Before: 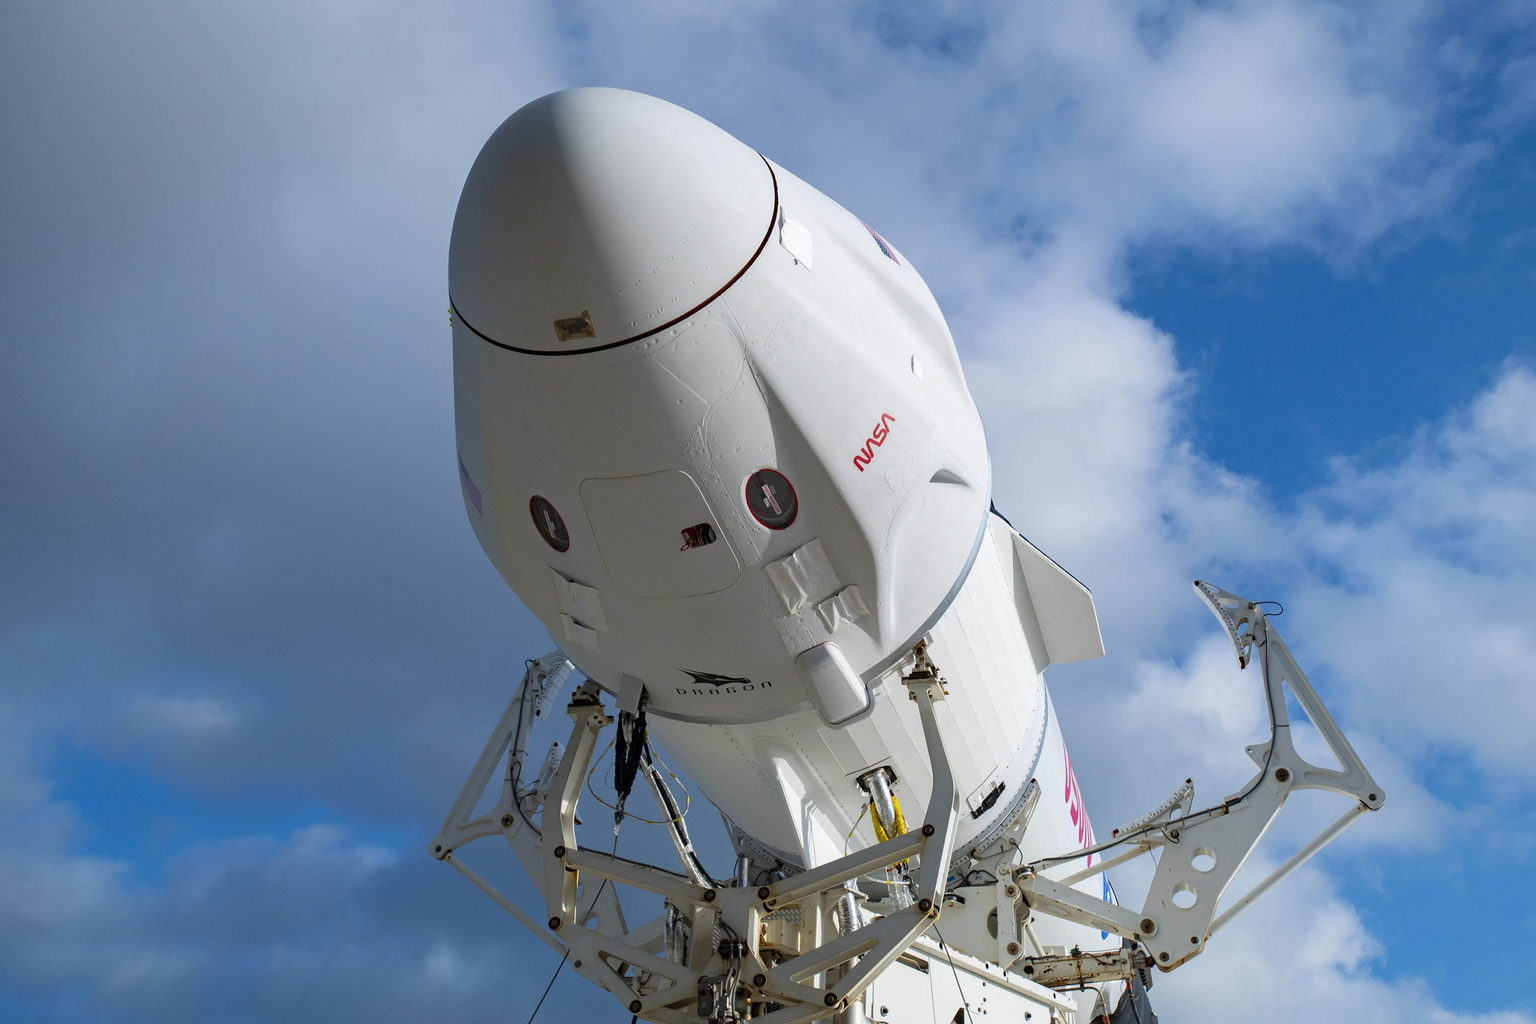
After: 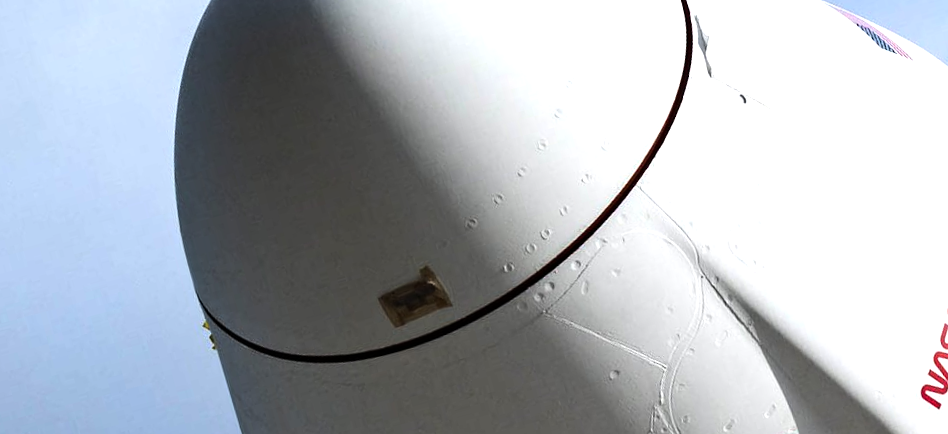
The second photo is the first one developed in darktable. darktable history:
rotate and perspective: rotation -14.8°, crop left 0.1, crop right 0.903, crop top 0.25, crop bottom 0.748
tone equalizer: -8 EV -1.08 EV, -7 EV -1.01 EV, -6 EV -0.867 EV, -5 EV -0.578 EV, -3 EV 0.578 EV, -2 EV 0.867 EV, -1 EV 1.01 EV, +0 EV 1.08 EV, edges refinement/feathering 500, mask exposure compensation -1.57 EV, preserve details no
white balance: emerald 1
crop: left 15.452%, top 5.459%, right 43.956%, bottom 56.62%
